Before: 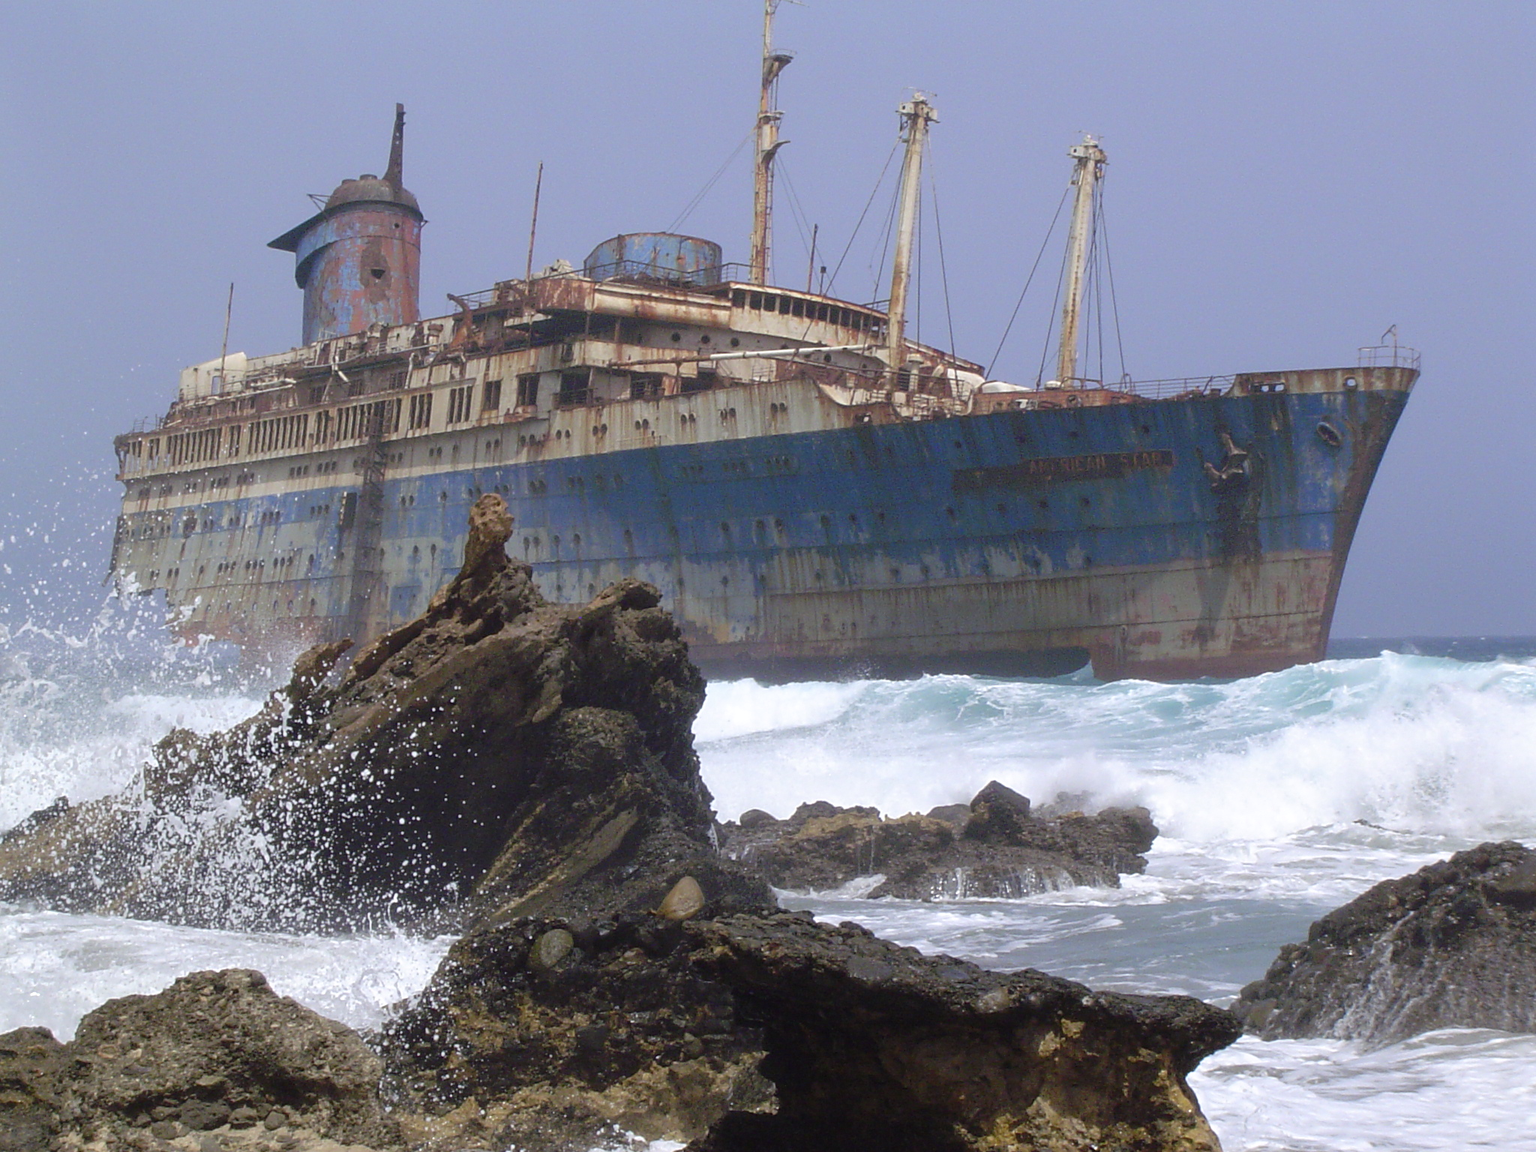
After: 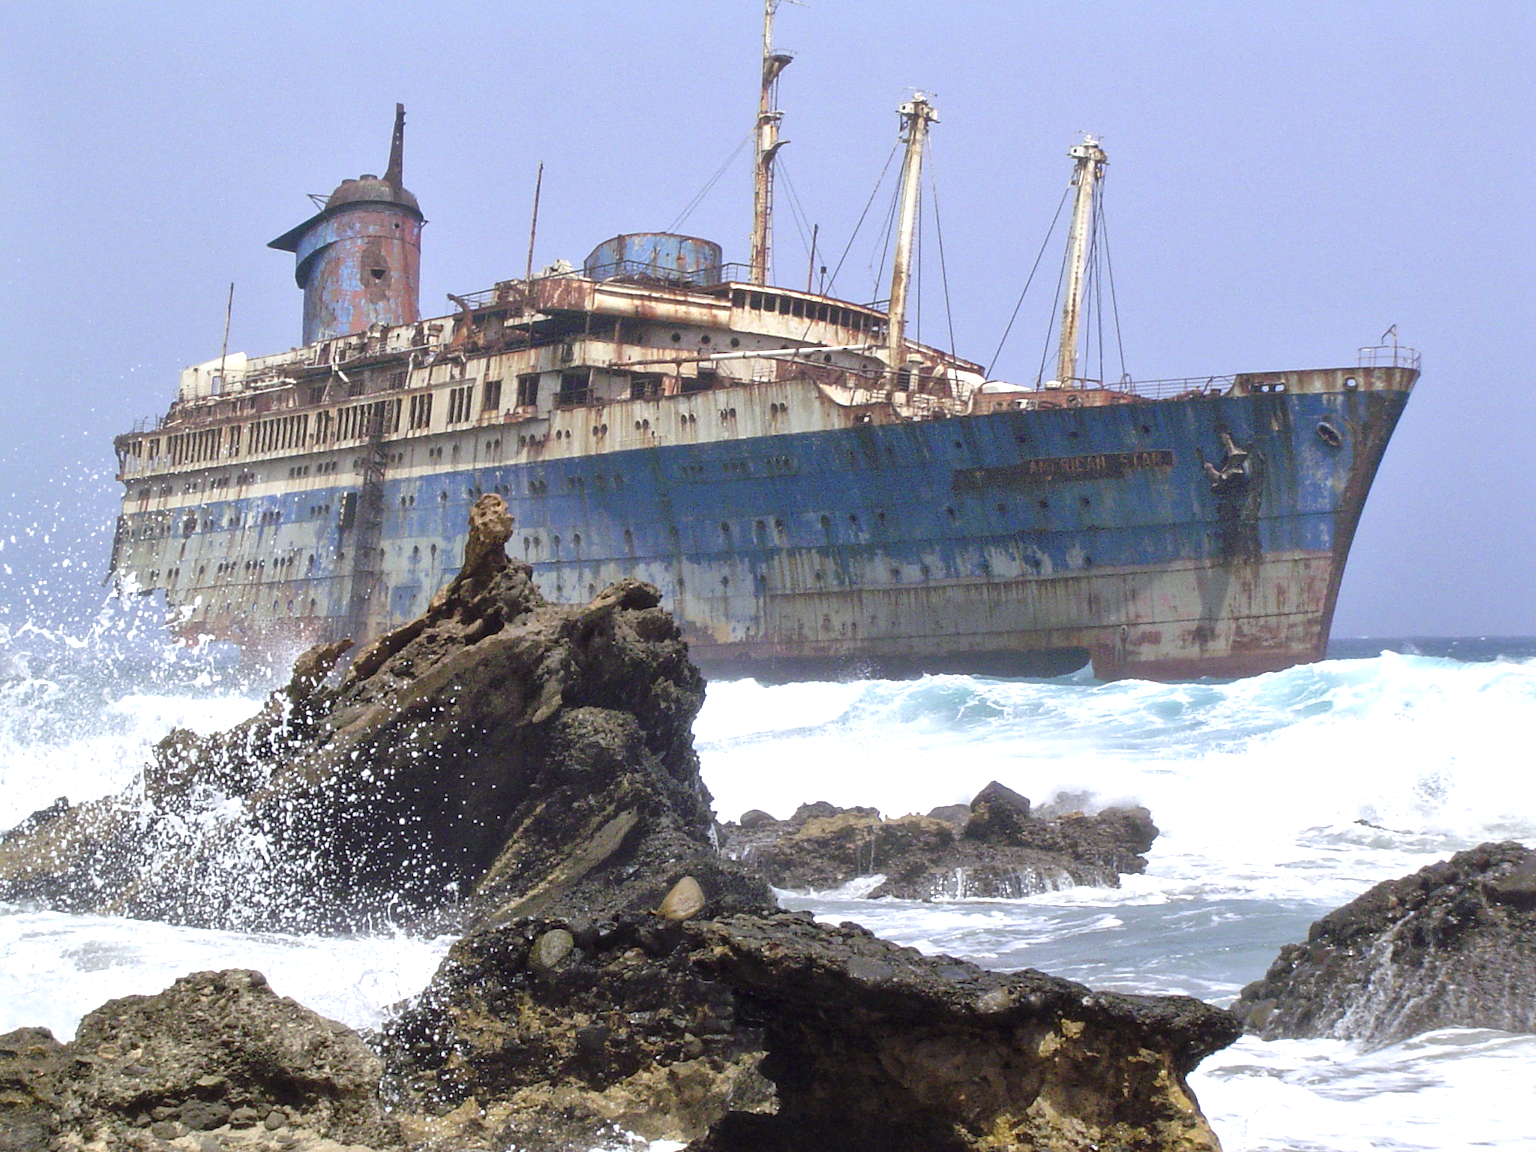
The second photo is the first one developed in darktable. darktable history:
color correction: highlights a* -2.68, highlights b* 2.57
local contrast: mode bilateral grid, contrast 20, coarseness 50, detail 150%, midtone range 0.2
exposure: exposure 0.574 EV, compensate highlight preservation false
white balance: red 1.009, blue 1.027
